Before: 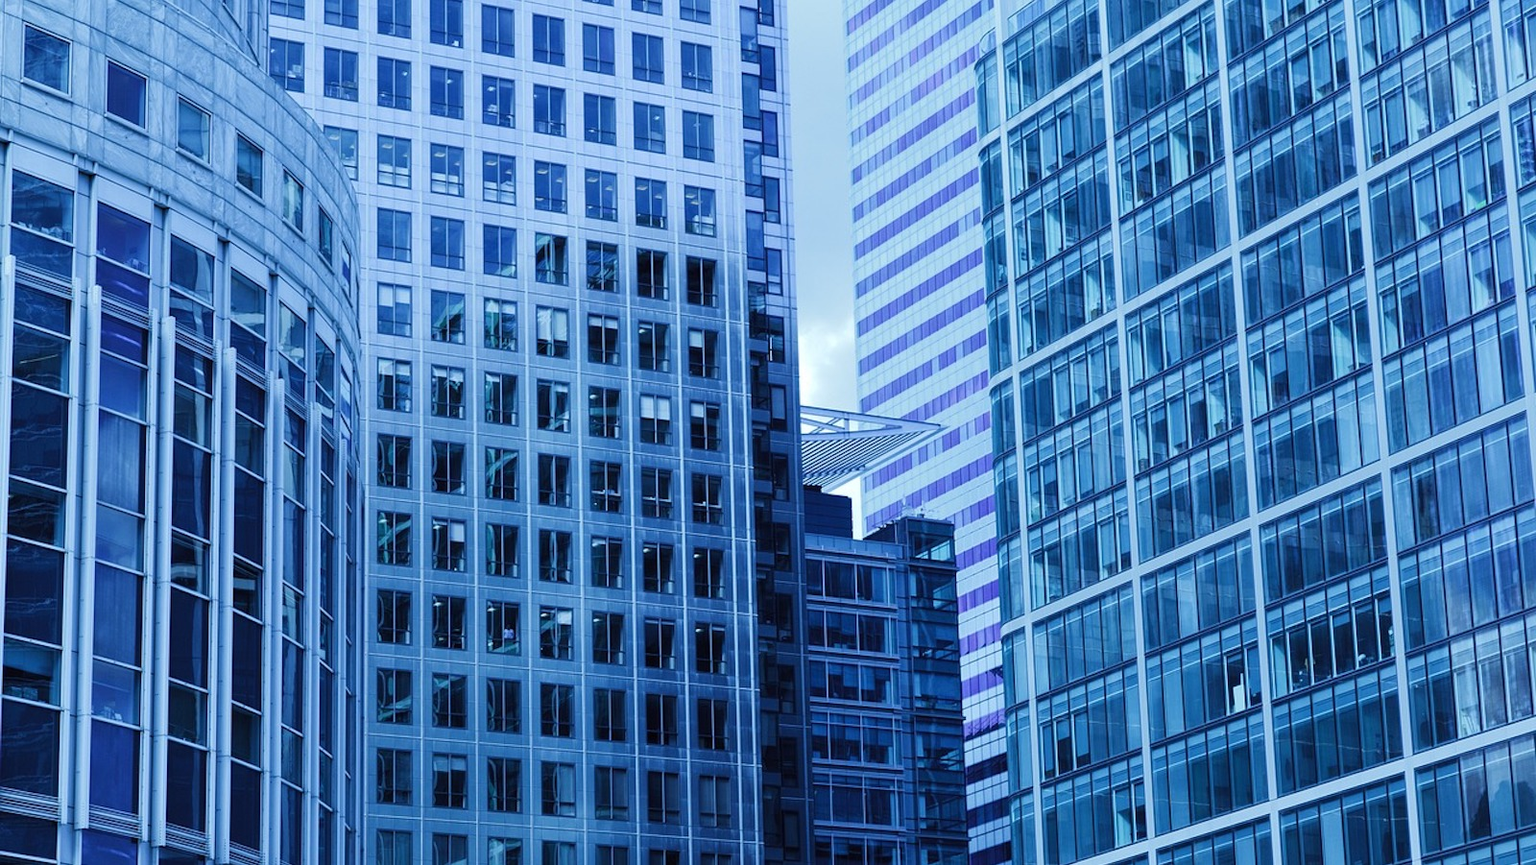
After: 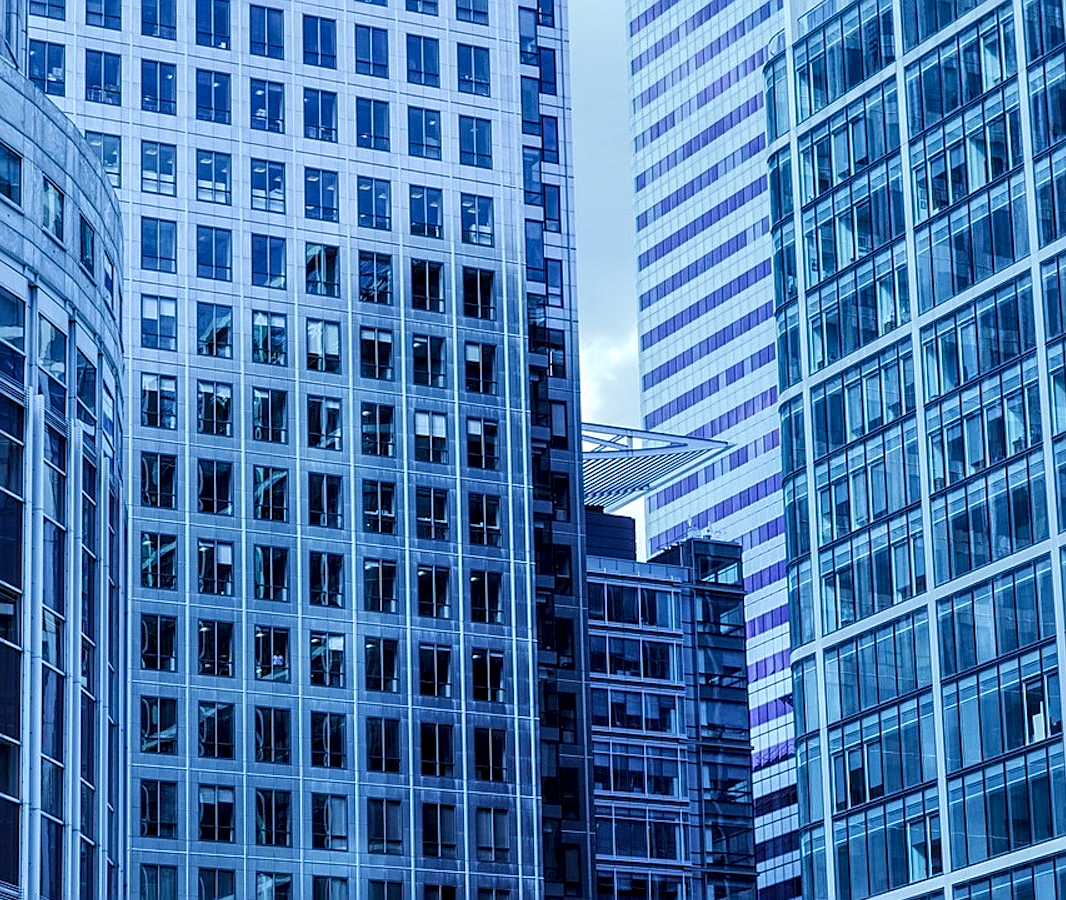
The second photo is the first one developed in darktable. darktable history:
shadows and highlights: shadows 37.27, highlights -28.18, soften with gaussian
local contrast: detail 150%
crop and rotate: left 15.754%, right 17.579%
exposure: exposure -0.072 EV, compensate highlight preservation false
sharpen: on, module defaults
